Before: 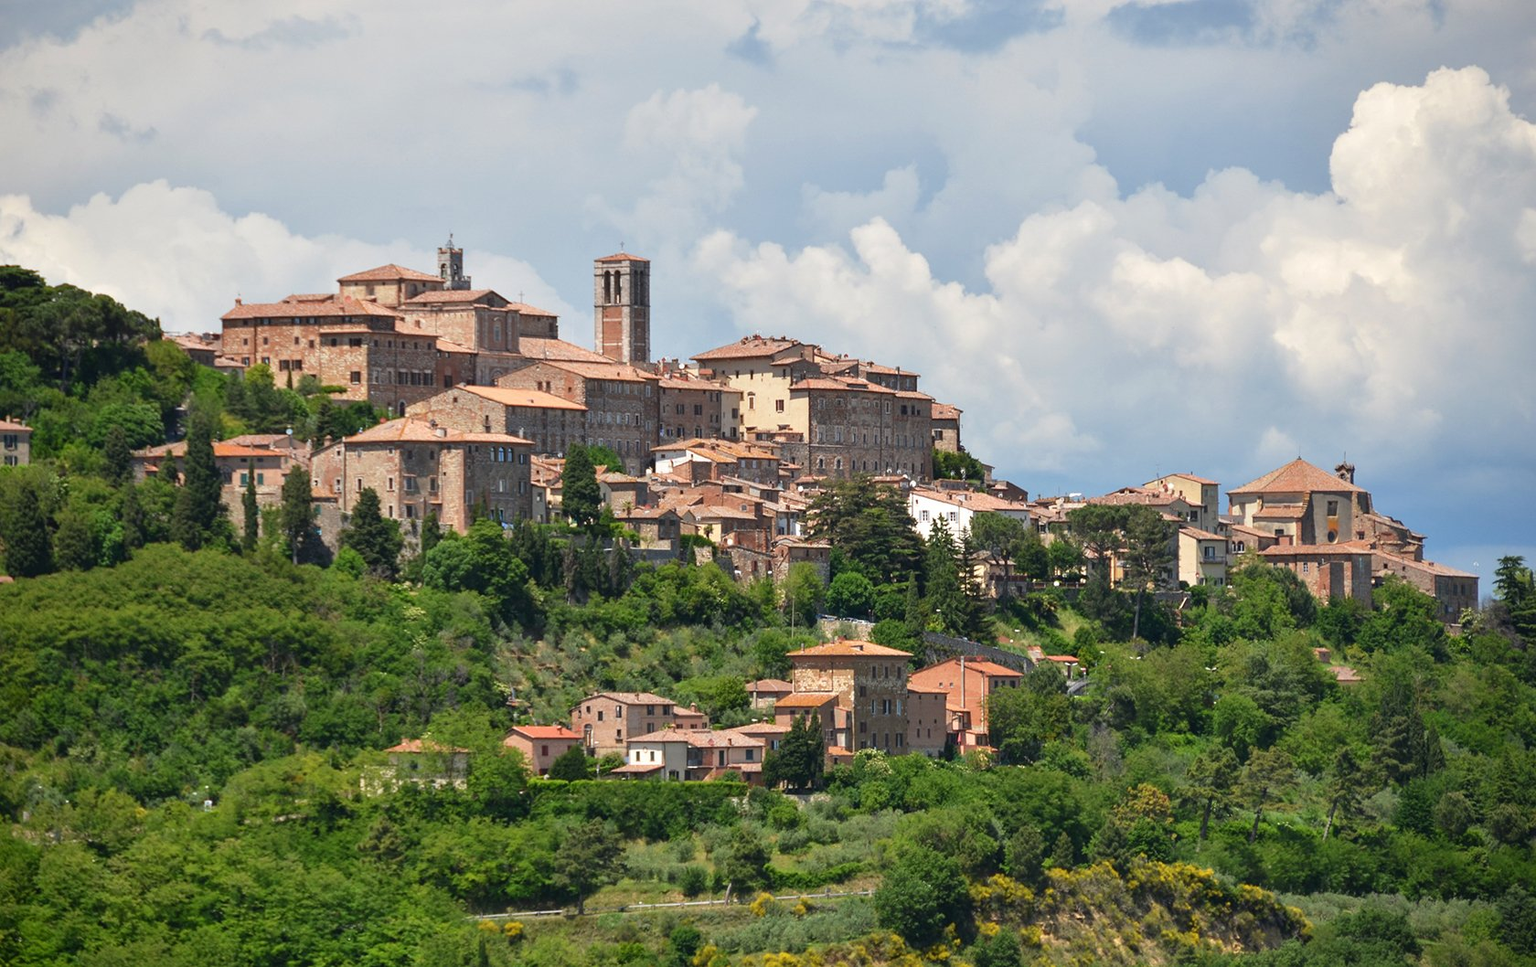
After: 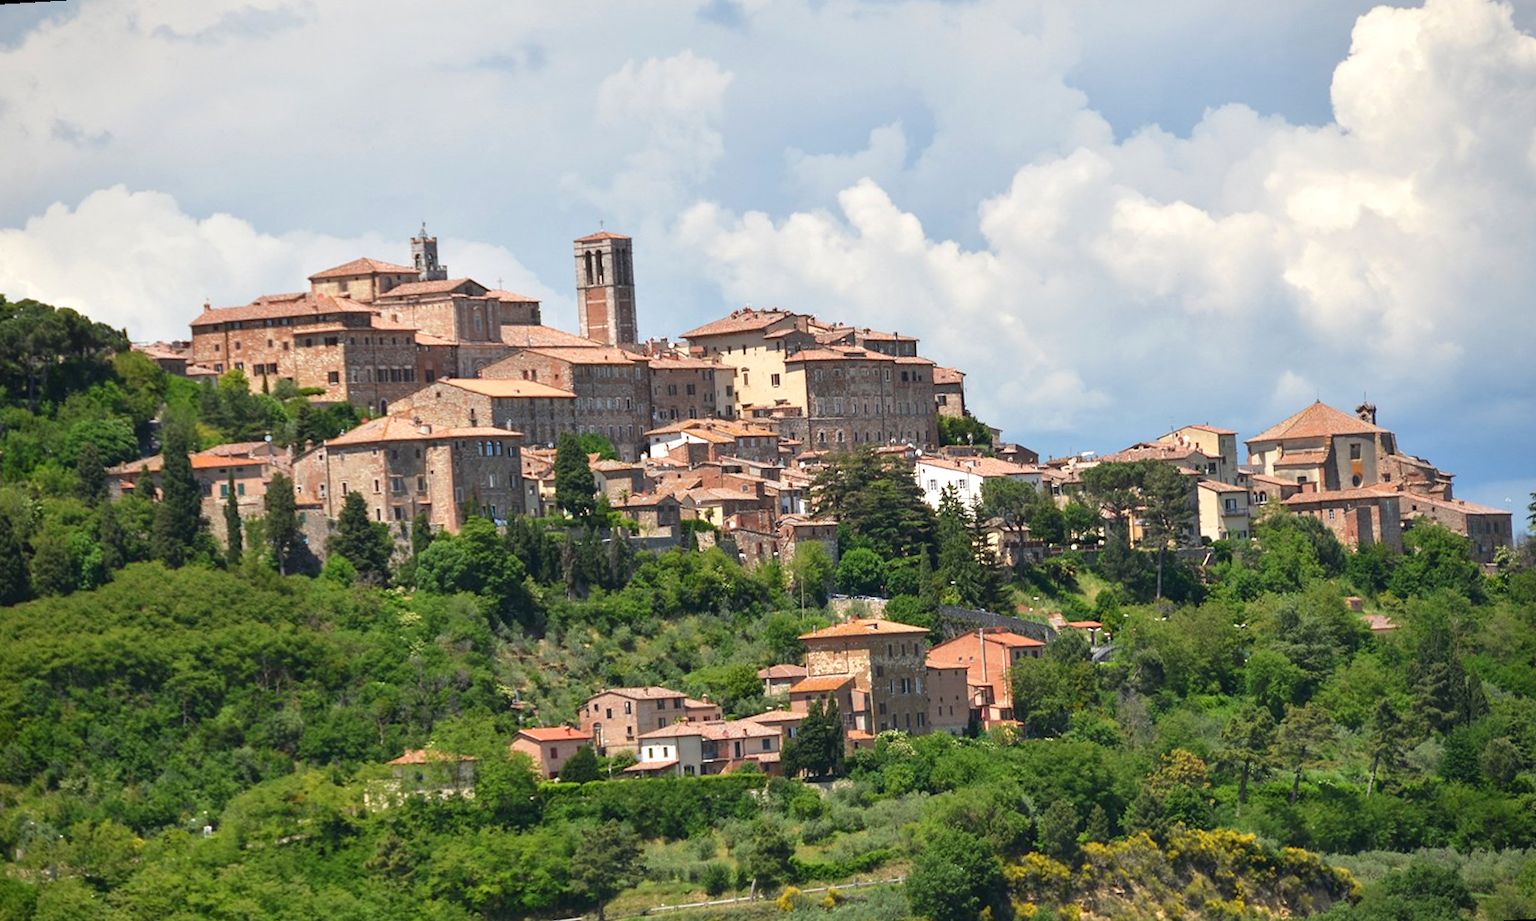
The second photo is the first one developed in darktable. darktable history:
rotate and perspective: rotation -3.52°, crop left 0.036, crop right 0.964, crop top 0.081, crop bottom 0.919
exposure: black level correction 0, exposure 0.2 EV, compensate exposure bias true, compensate highlight preservation false
